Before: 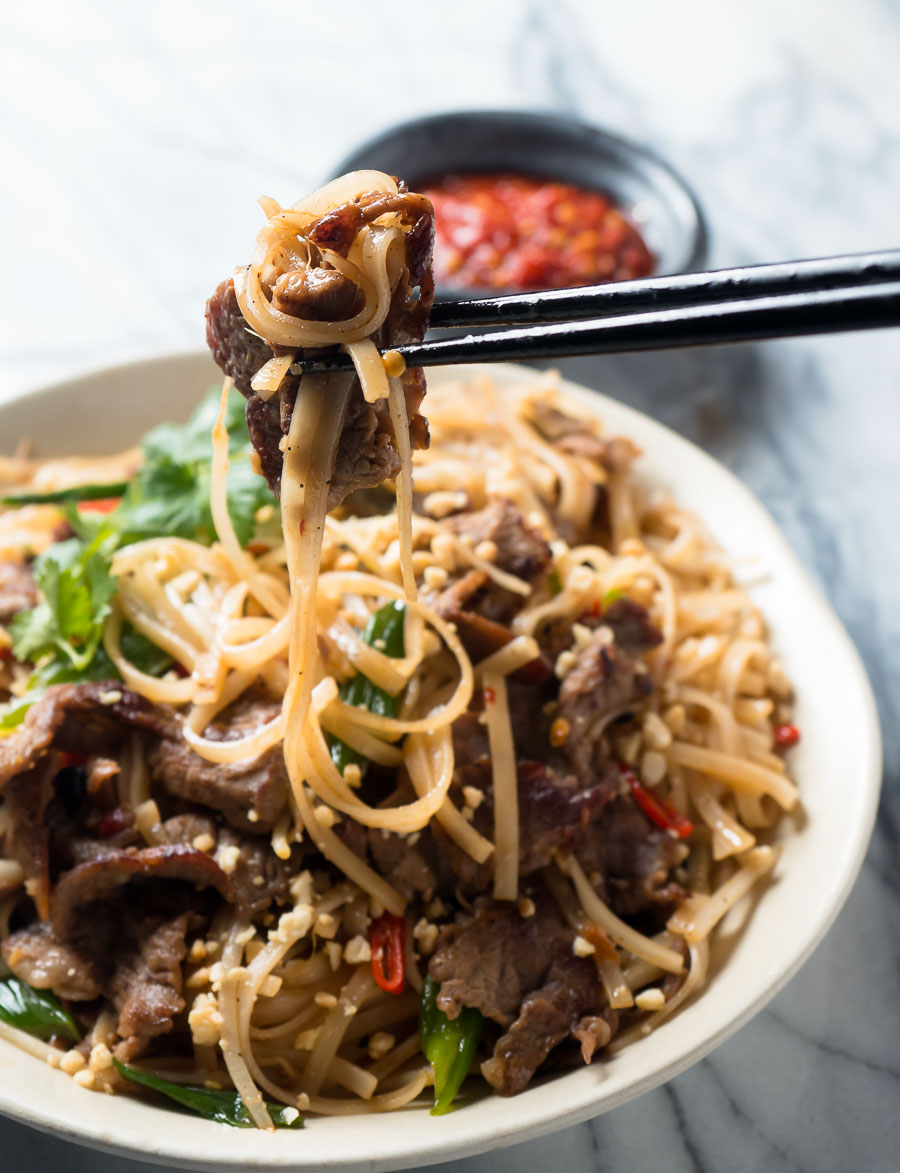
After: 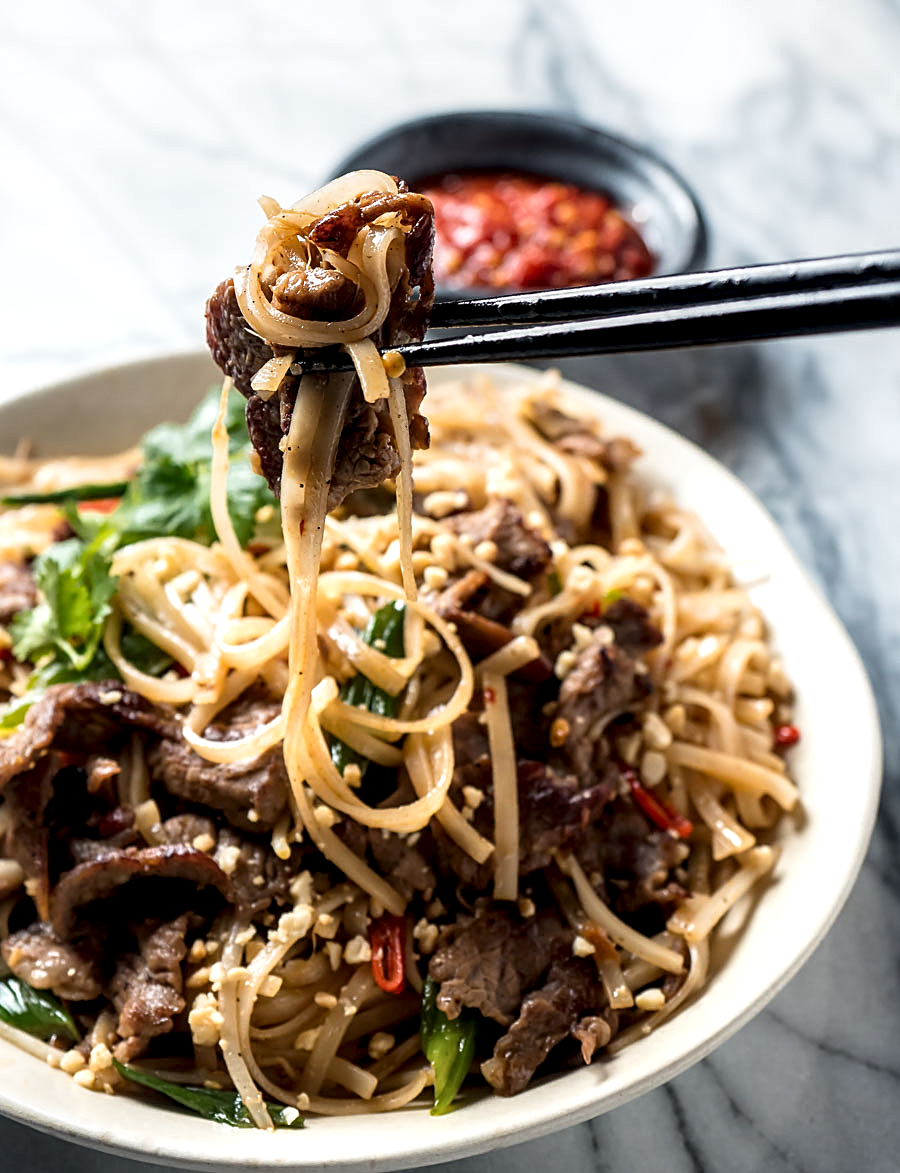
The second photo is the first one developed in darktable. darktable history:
local contrast: highlights 60%, shadows 63%, detail 160%
sharpen: on, module defaults
